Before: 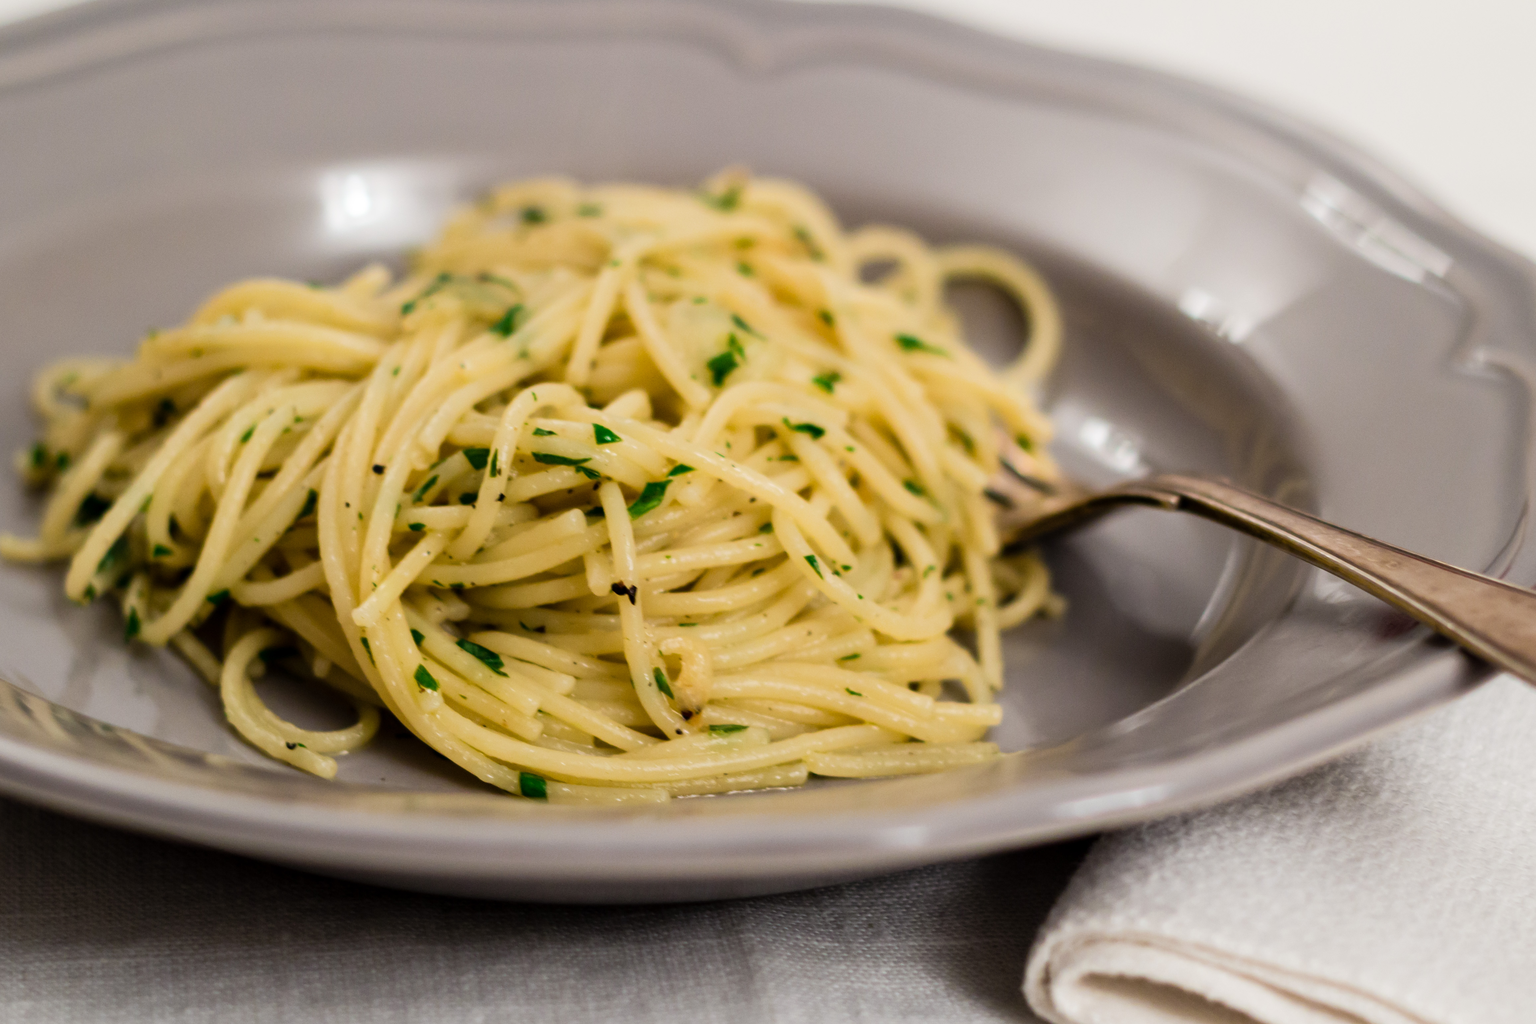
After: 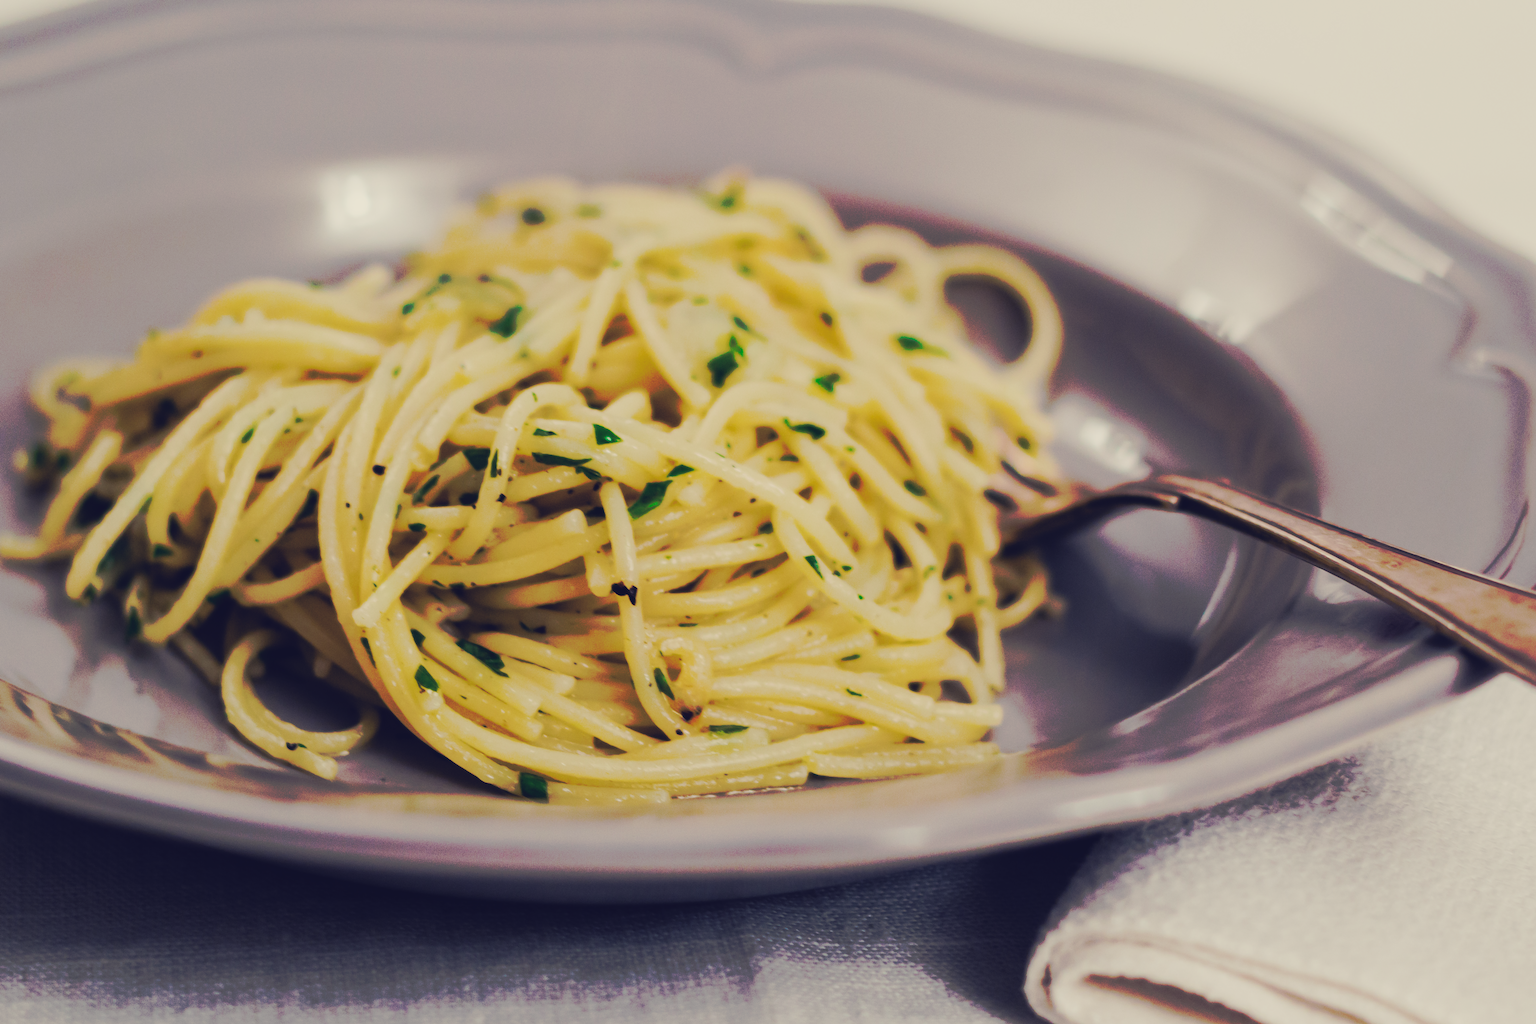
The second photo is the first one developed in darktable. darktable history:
tone curve: curves: ch0 [(0, 0) (0.003, 0.002) (0.011, 0.01) (0.025, 0.021) (0.044, 0.038) (0.069, 0.06) (0.1, 0.086) (0.136, 0.117) (0.177, 0.153) (0.224, 0.193) (0.277, 0.238) (0.335, 0.288) (0.399, 0.343) (0.468, 0.403) (0.543, 0.582) (0.623, 0.656) (0.709, 0.734) (0.801, 0.818) (0.898, 0.906) (1, 1)], preserve colors none
color look up table: target L [84.62, 83, 81.4, 77.38, 76.27, 75.35, 71.63, 71.47, 70.9, 59.76, 54.58, 55.84, 48.37, 44.28, 19.11, 200, 81.53, 76.27, 70.69, 60.98, 59.72, 54.14, 43.58, 42.5, 39.43, 35.5, 19.44, 11.07, 68.99, 69.63, 62.94, 53, 52.12, 49.7, 46.3, 44.24, 33.69, 29.55, 34.13, 31.02, 28.23, 22.13, 11.65, 84.06, 77.08, 67.59, 51.17, 31.31, 9.952], target a [-10.78, -17.59, -26.96, -55.01, -56.96, -11, -64.85, -35.07, -9.03, -41.78, -38.8, 1.135, -41.53, -20.86, -14.01, 0, -1.226, 16.57, 12.72, 42.31, 17.51, 54.96, 31.83, 42.37, 61.71, 6.639, 19.49, 16.48, 29.16, 12.55, 8.737, 64.29, -10.37, 73.19, 60.97, 13.28, 26.02, 38.57, 56.7, 20.3, 3.269, 8.53, 24.74, -4.31, -40.57, -21.95, -17.08, -14.76, 4.984], target b [44.76, 15.79, 70.86, 12.72, 32.39, 66.23, 60.45, 20.82, 14.81, 4.152, 44.62, 37.86, 21.42, 15.93, -0.053, 0, 35.58, 5.887, 63.19, 7.584, 18.64, 25.7, -4.09, 23.13, 32.62, -3.952, 1.3, -19.05, -13.62, -16.89, -1.357, -15.78, -42.99, -45.61, -6.394, -24.16, -40.22, -80.05, -47.63, -64.09, -22.3, -39.79, -48.49, 4.467, -5.563, -20.1, -14.52, -17.72, -19.58], num patches 49
